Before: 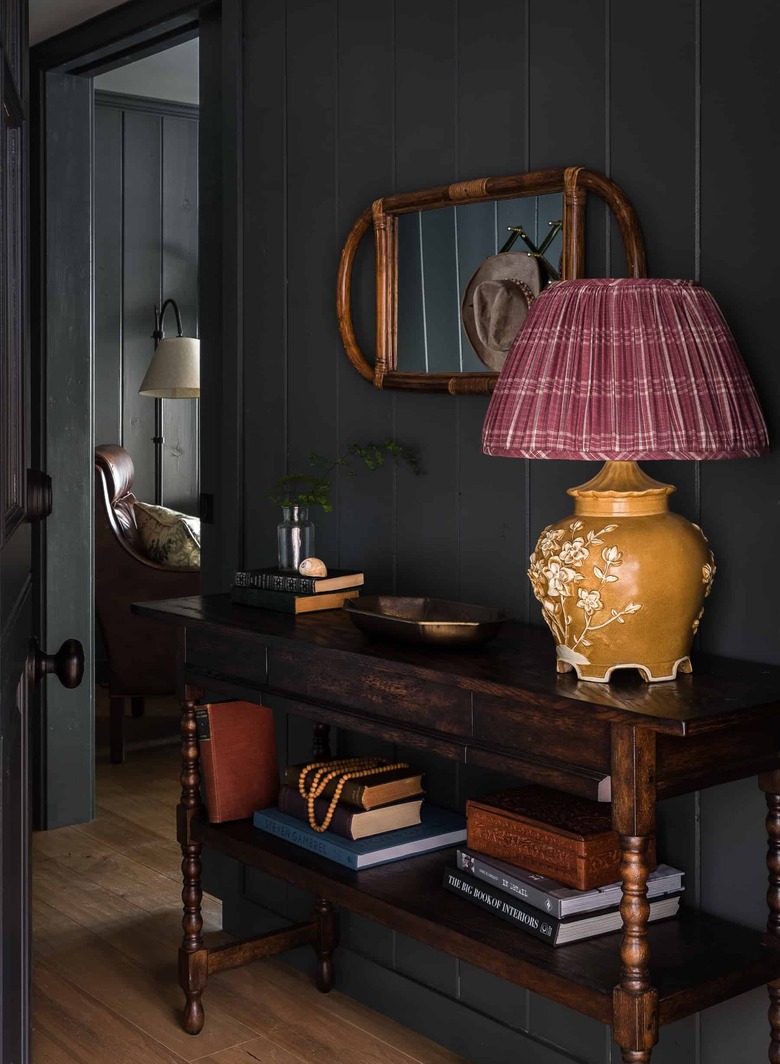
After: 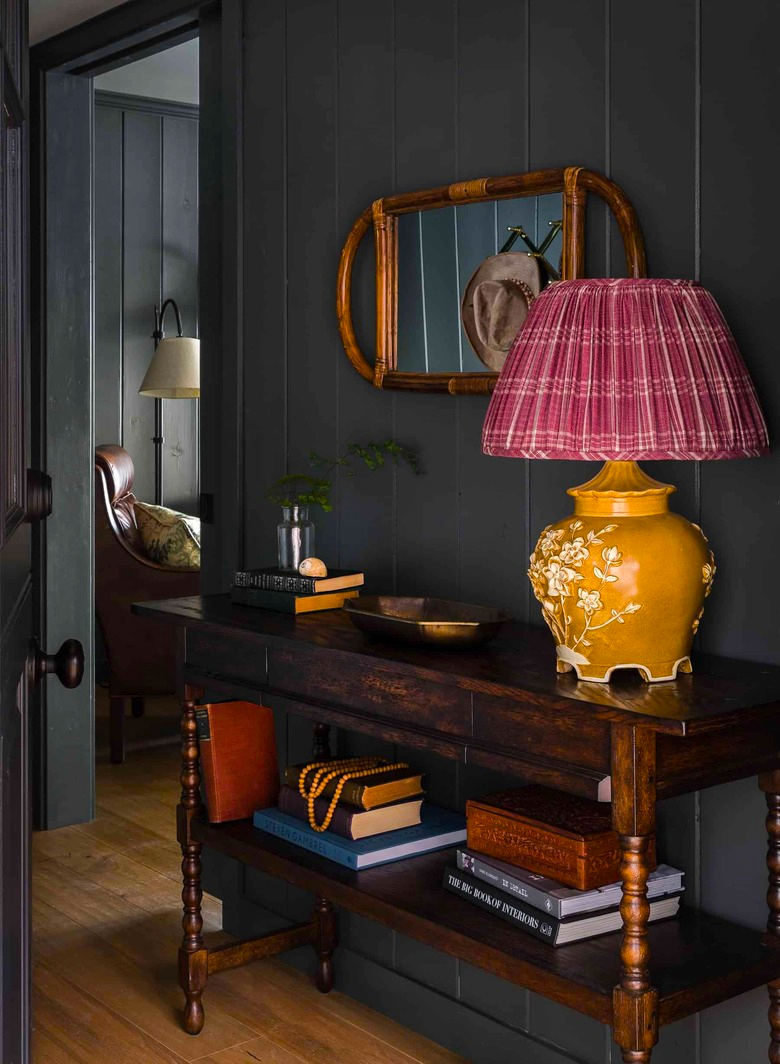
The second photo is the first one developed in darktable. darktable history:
tone equalizer: on, module defaults
color balance rgb: linear chroma grading › global chroma 8.75%, perceptual saturation grading › global saturation 31.153%, perceptual brilliance grading › mid-tones 10.044%, perceptual brilliance grading › shadows 15.485%
